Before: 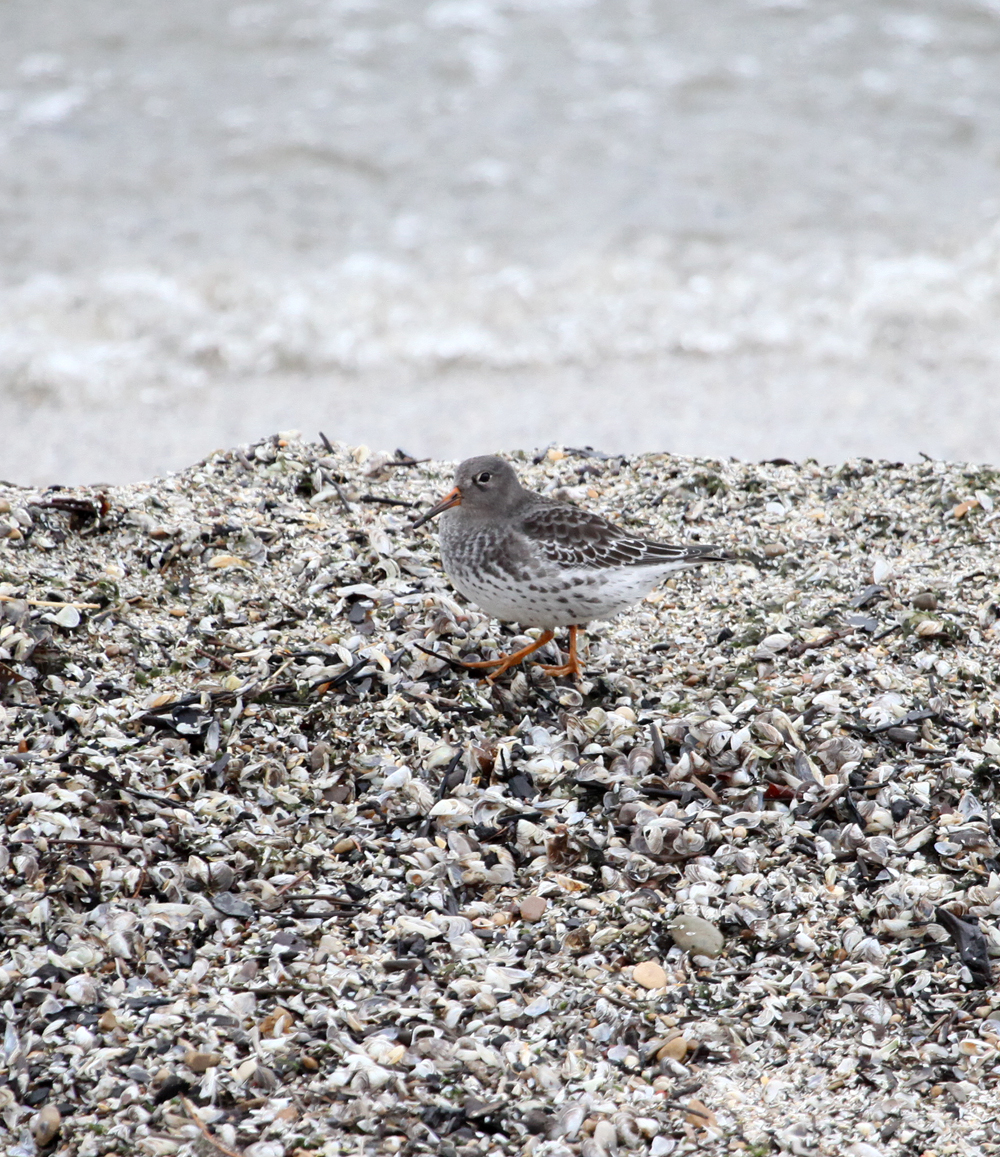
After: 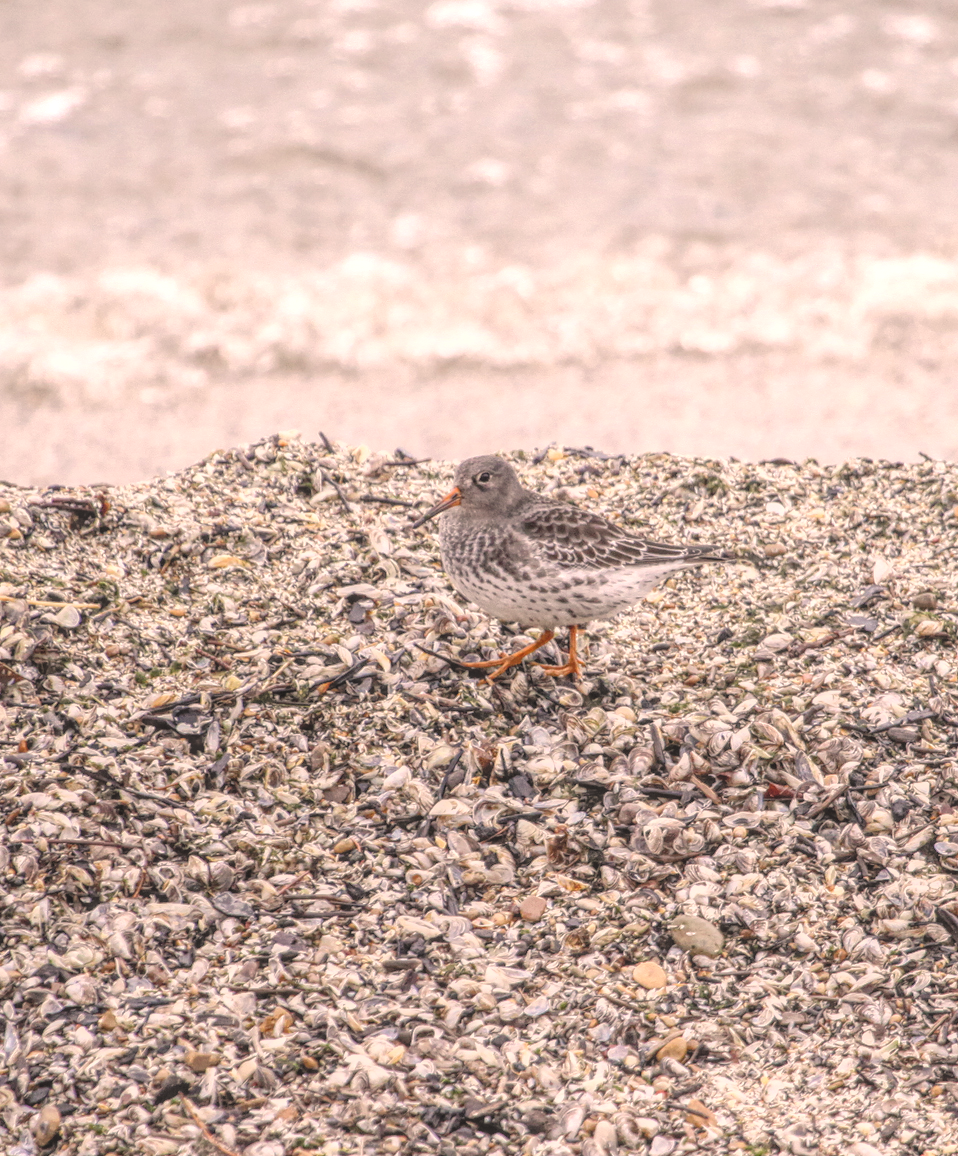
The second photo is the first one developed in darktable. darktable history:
local contrast: highlights 20%, shadows 30%, detail 200%, midtone range 0.2
color correction: highlights a* 11.96, highlights b* 11.58
crop: right 4.126%, bottom 0.031%
rgb curve: curves: ch0 [(0, 0) (0.078, 0.051) (0.929, 0.956) (1, 1)], compensate middle gray true
contrast brightness saturation: brightness 0.15
white balance: red 1.009, blue 0.985
